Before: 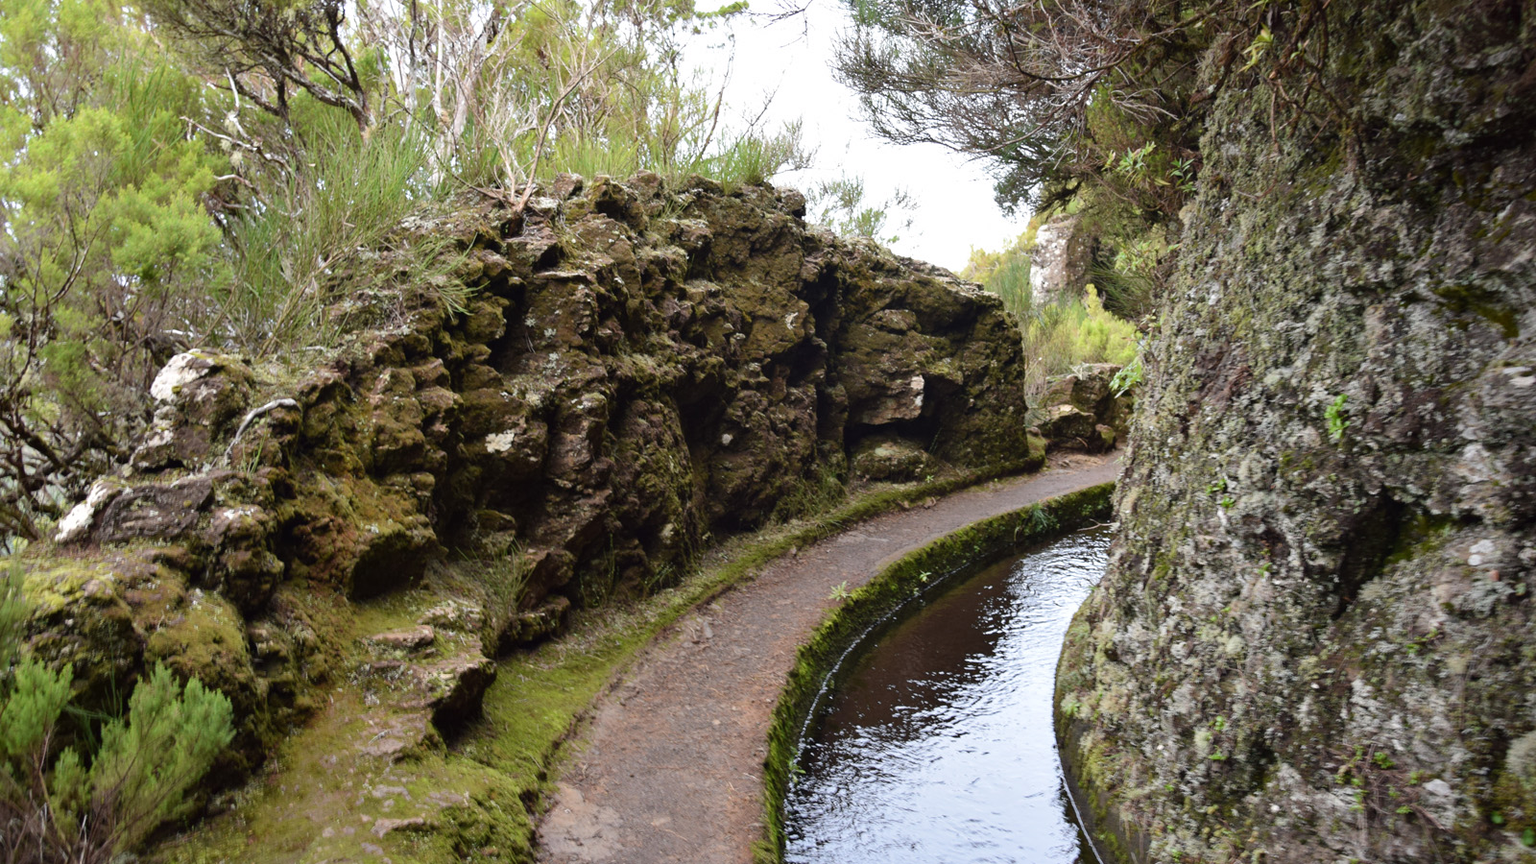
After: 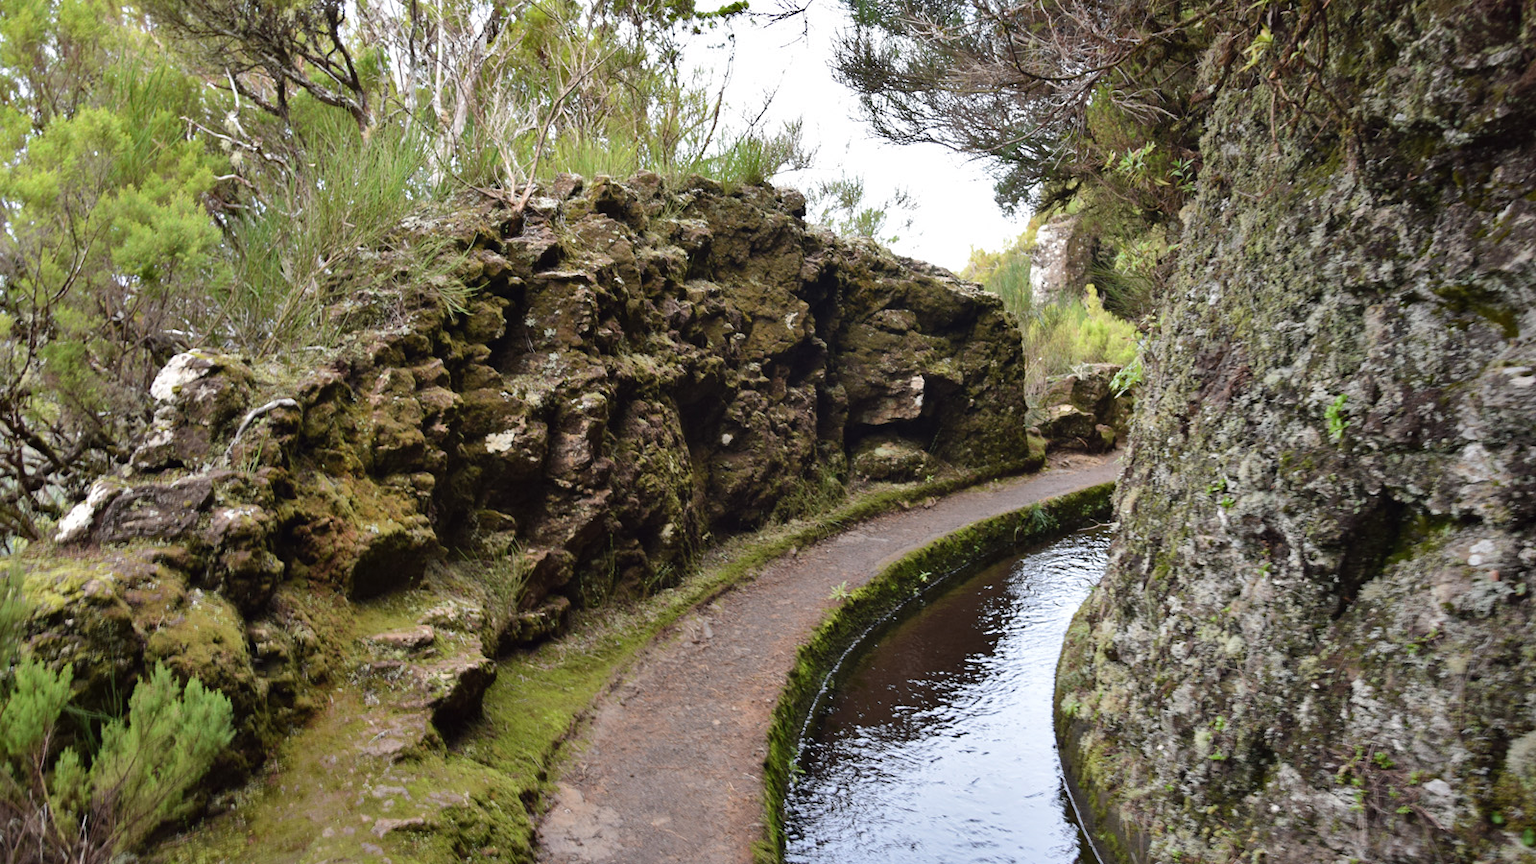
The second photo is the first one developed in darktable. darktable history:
shadows and highlights: white point adjustment 0.1, highlights -69.6, soften with gaussian
color correction: highlights b* 0.044
